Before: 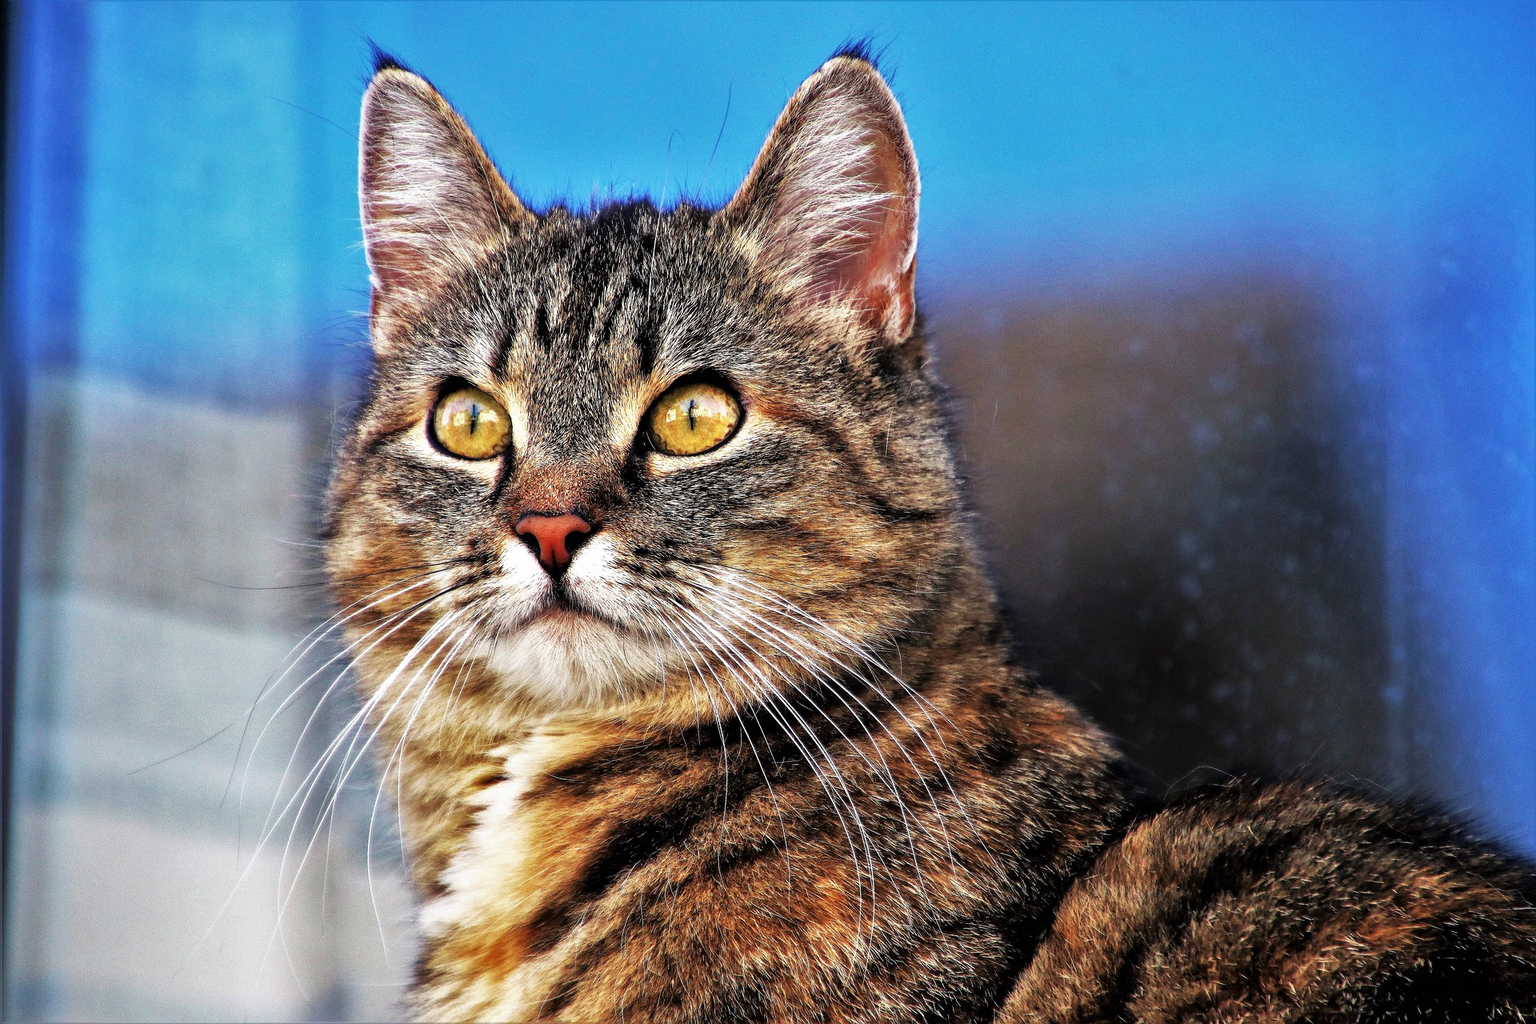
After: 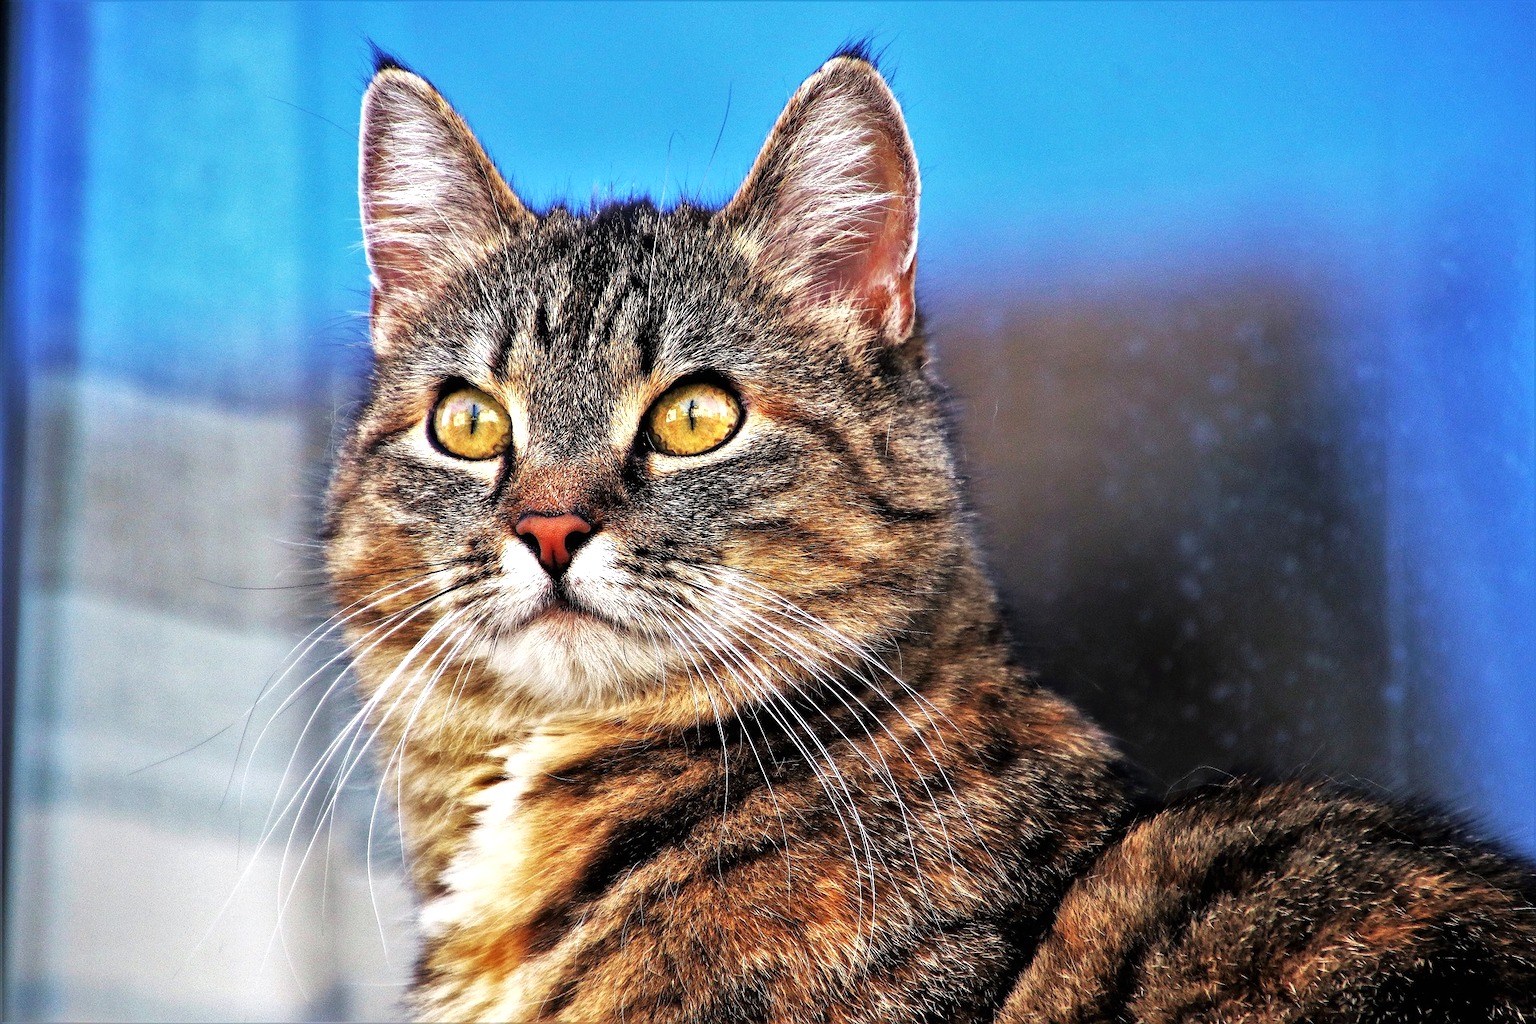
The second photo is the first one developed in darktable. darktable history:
exposure: exposure 0.262 EV, compensate highlight preservation false
